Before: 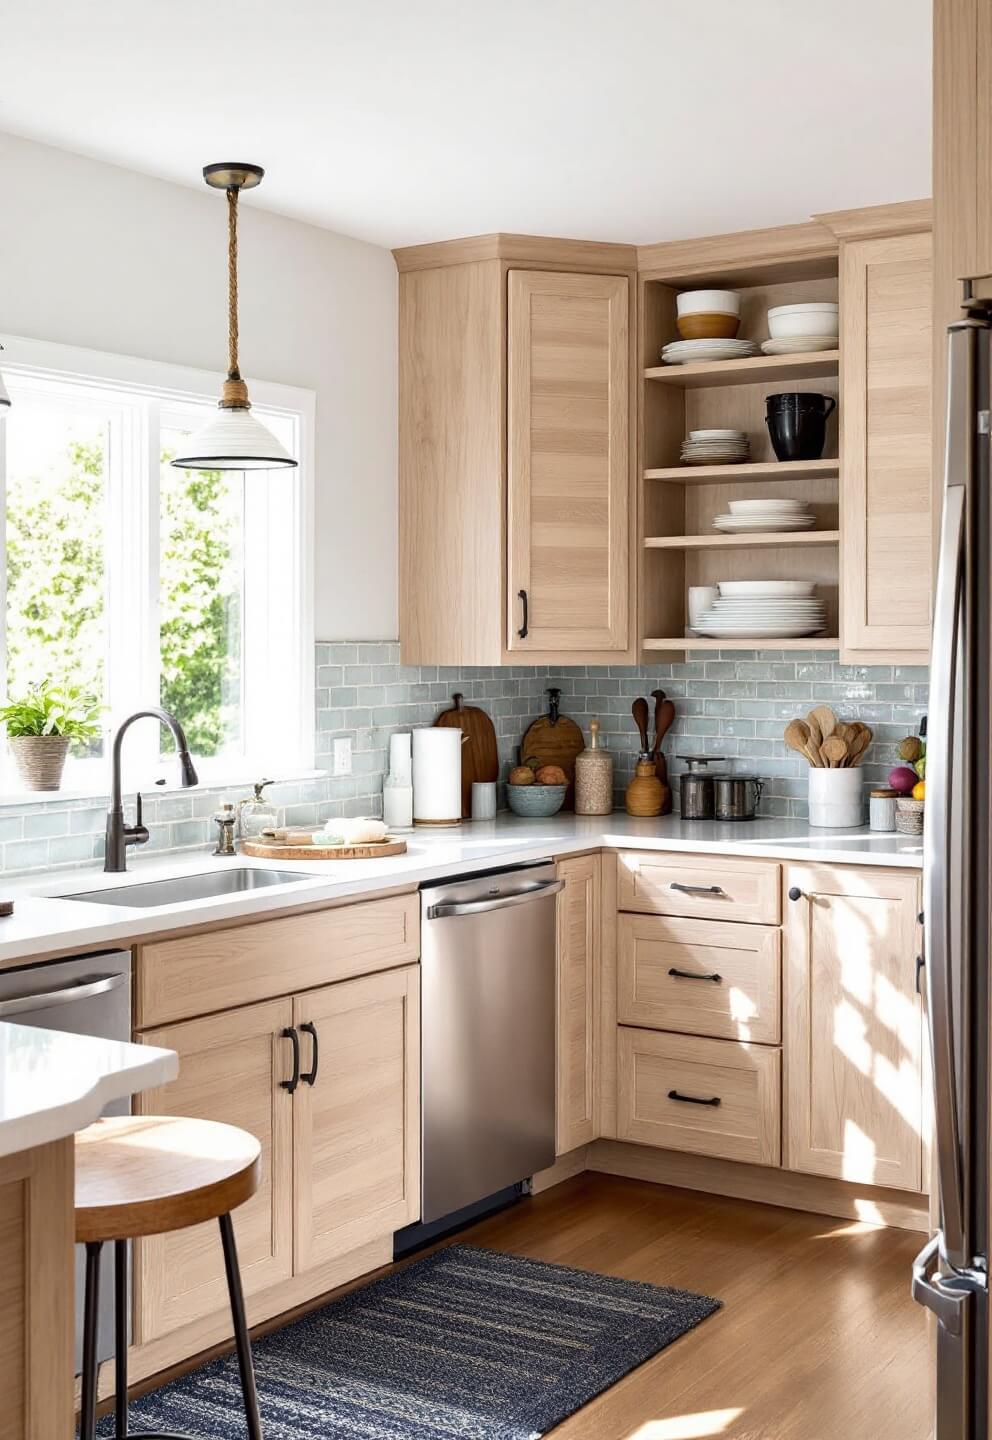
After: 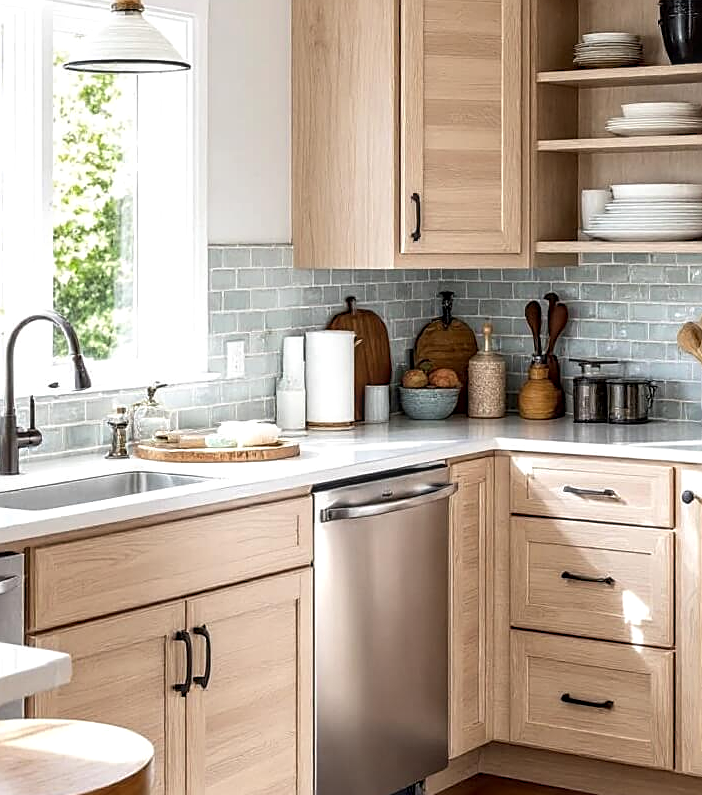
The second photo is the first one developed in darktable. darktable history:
levels: black 0.074%, levels [0, 0.492, 0.984]
sharpen: on, module defaults
crop: left 10.885%, top 27.591%, right 18.264%, bottom 17.161%
local contrast: on, module defaults
